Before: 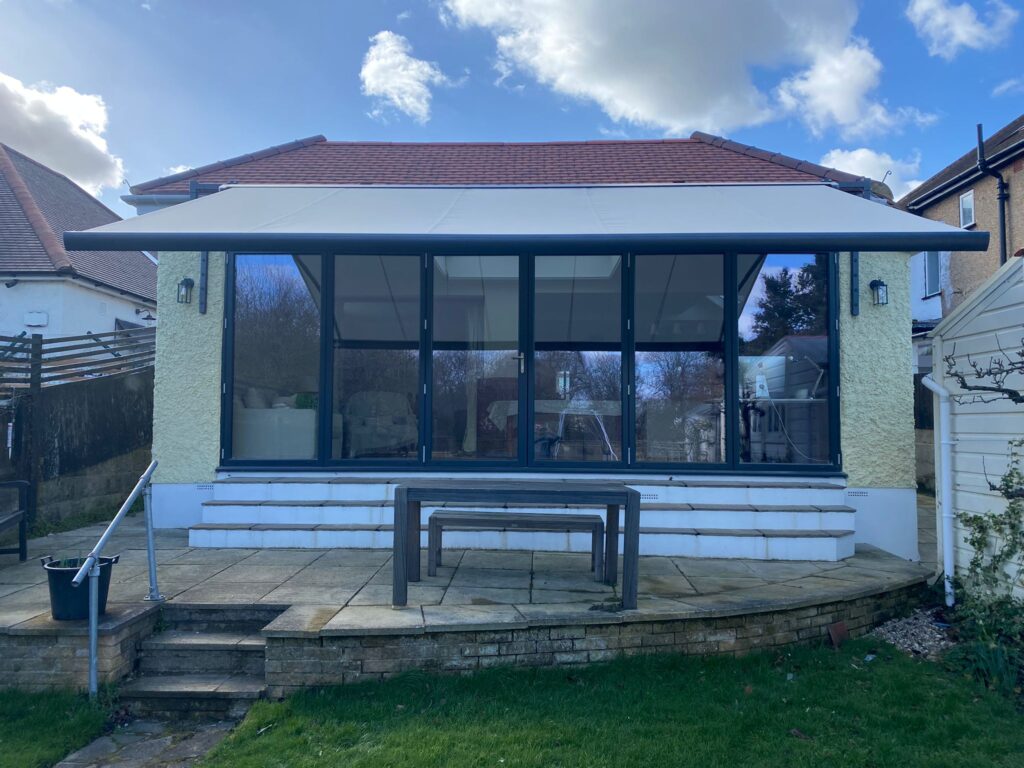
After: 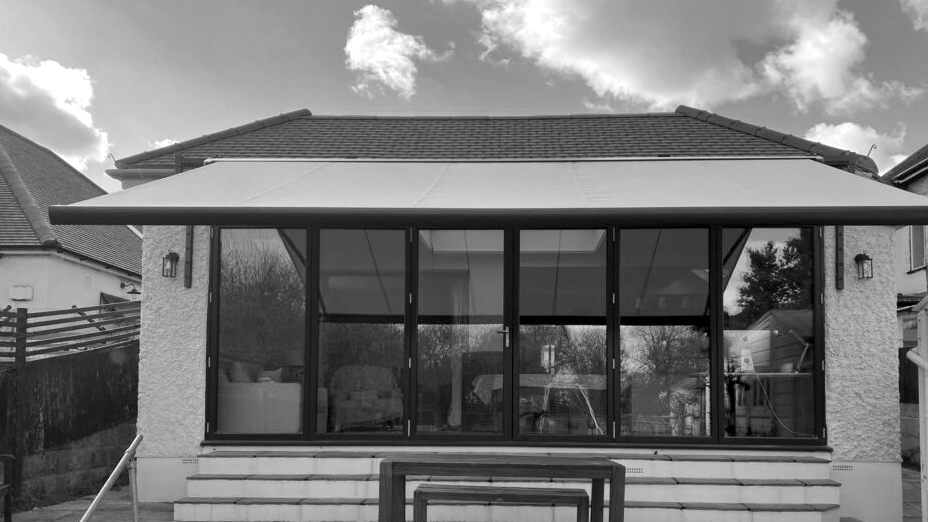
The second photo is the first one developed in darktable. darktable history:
crop: left 1.509%, top 3.452%, right 7.696%, bottom 28.452%
local contrast: mode bilateral grid, contrast 25, coarseness 60, detail 151%, midtone range 0.2
monochrome: on, module defaults
